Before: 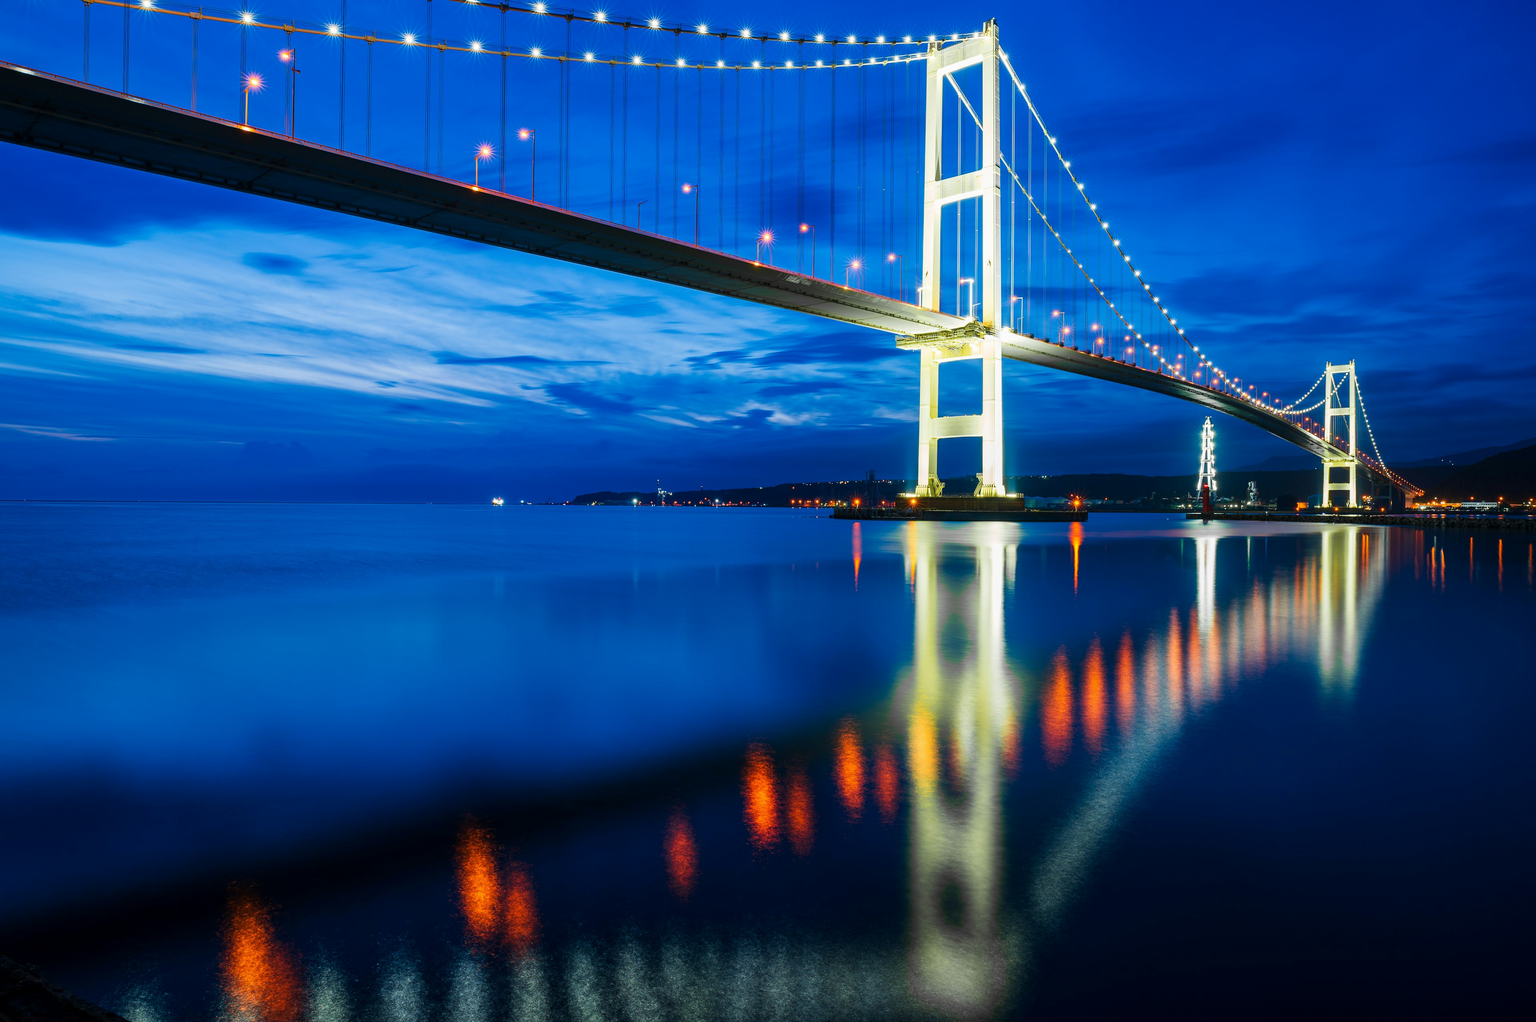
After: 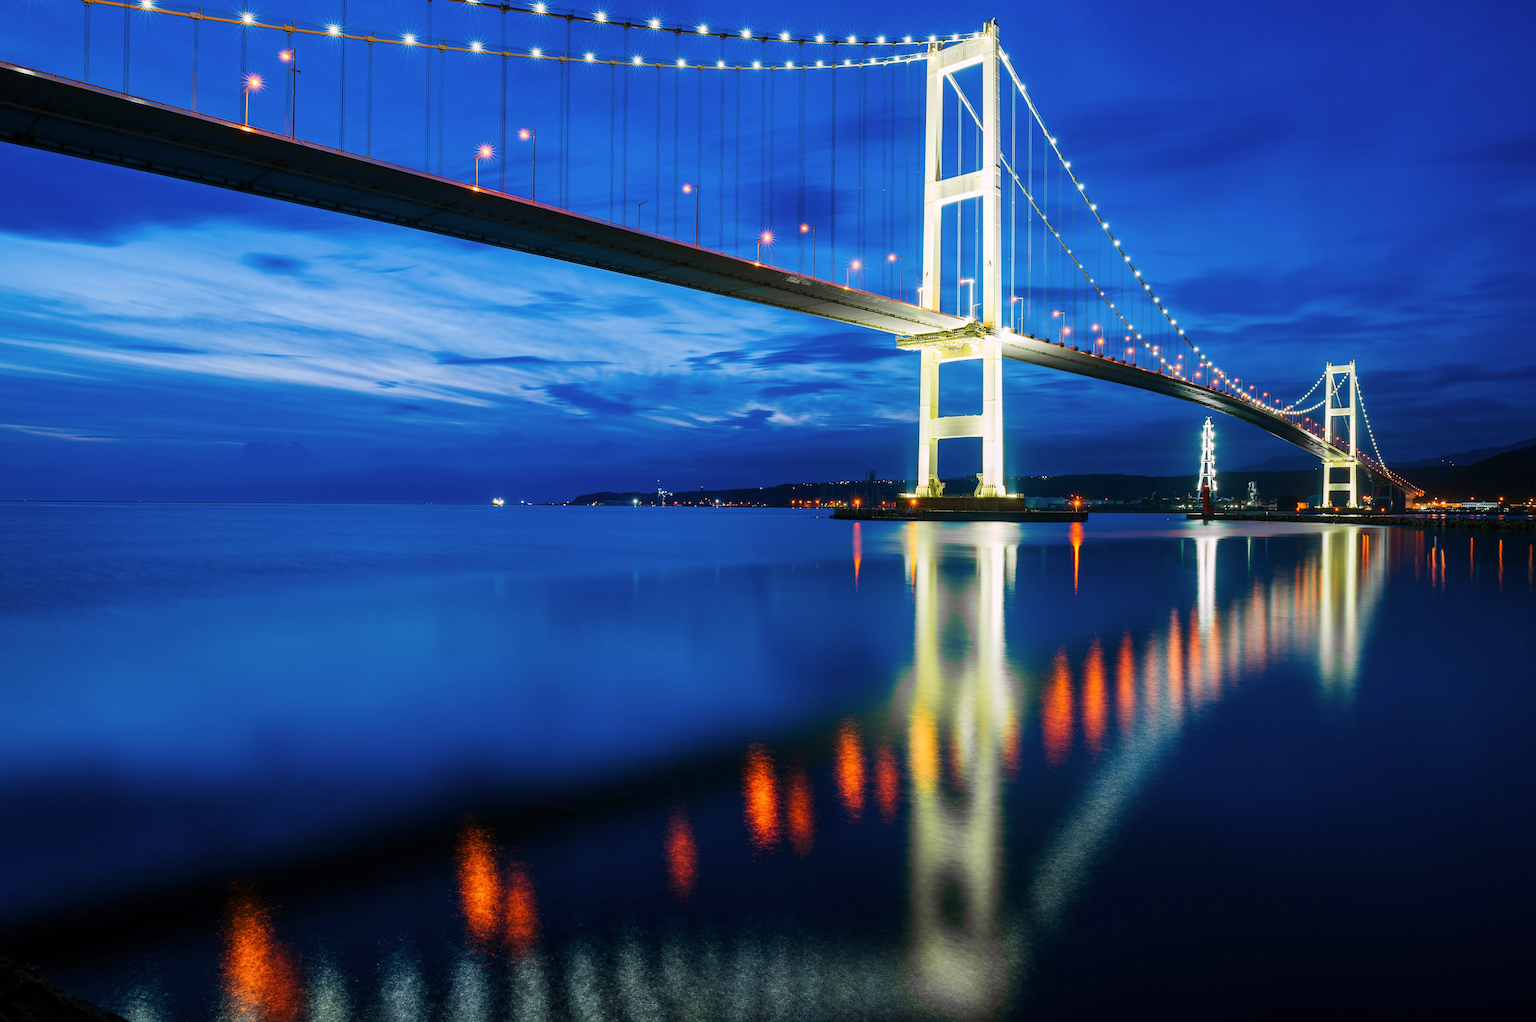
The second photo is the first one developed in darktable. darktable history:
color correction: highlights a* 3.01, highlights b* -1.04, shadows a* -0.075, shadows b* 2.49, saturation 0.985
